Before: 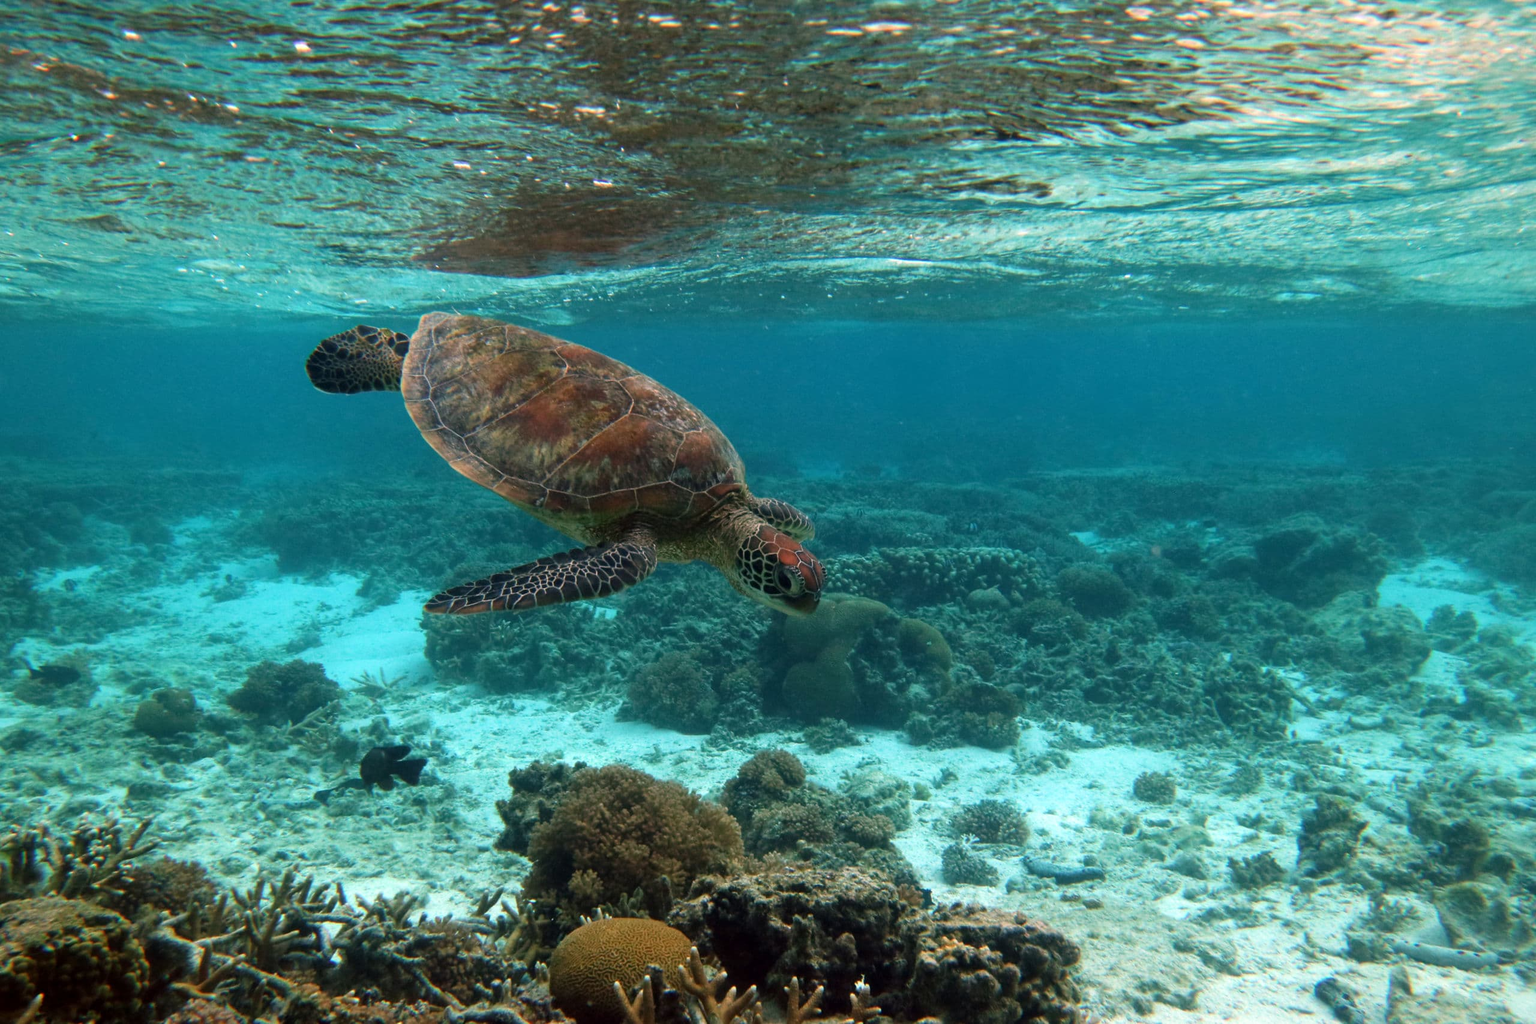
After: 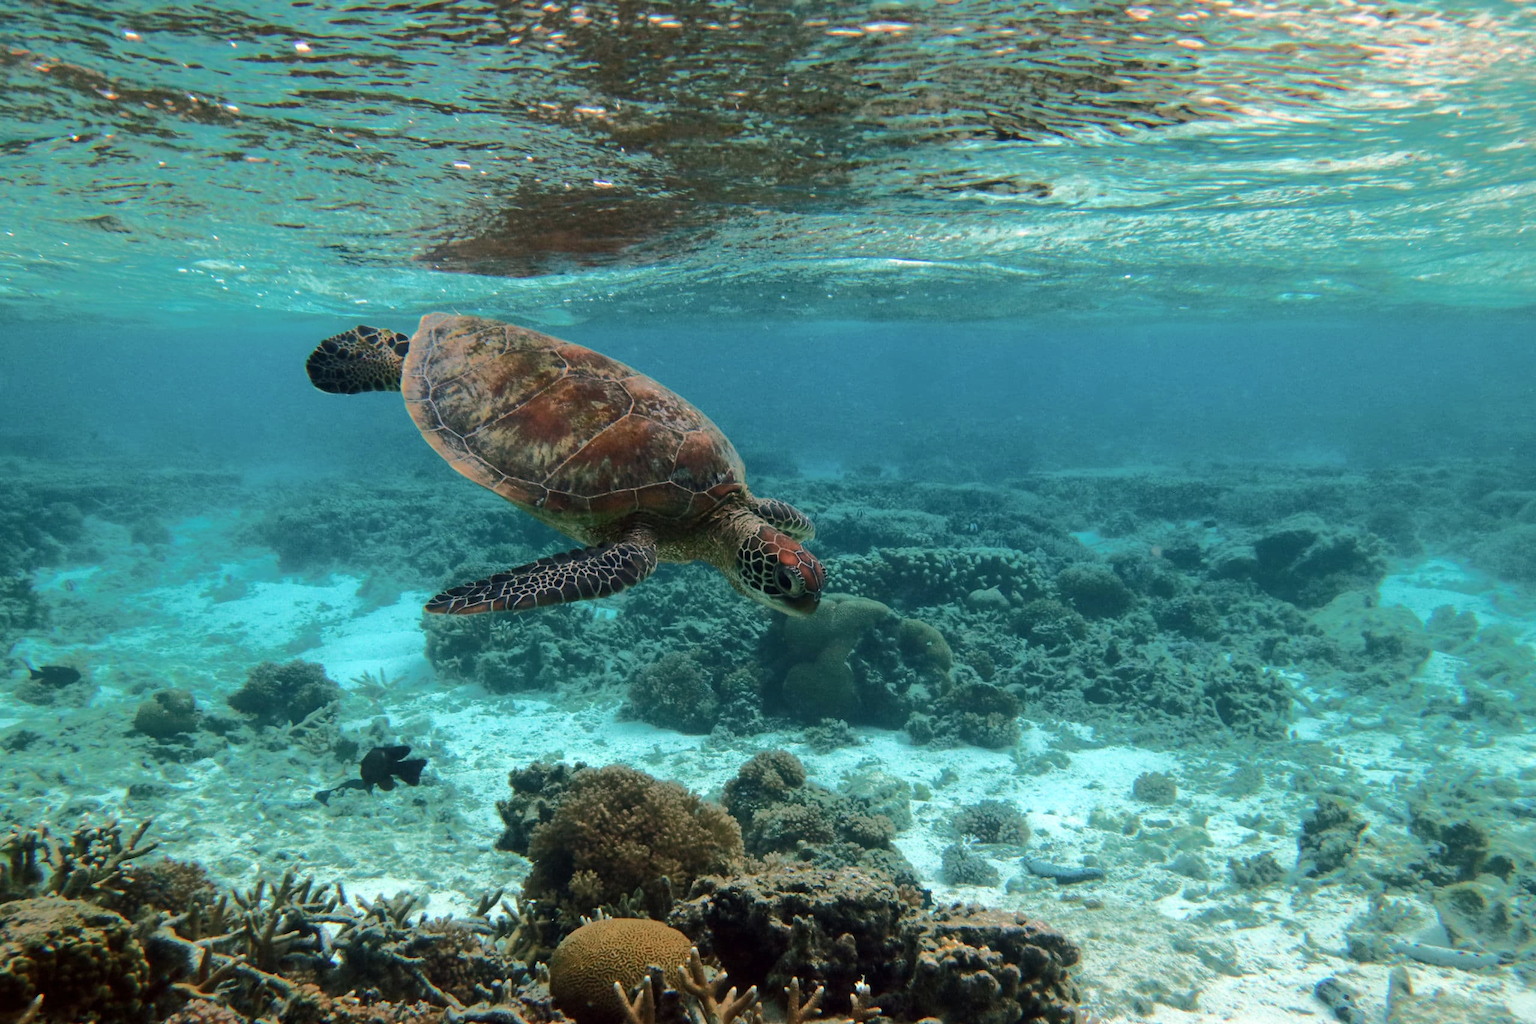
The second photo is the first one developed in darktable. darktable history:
contrast brightness saturation: saturation -0.067
tone curve: curves: ch0 [(0, 0) (0.003, 0.005) (0.011, 0.012) (0.025, 0.026) (0.044, 0.046) (0.069, 0.071) (0.1, 0.098) (0.136, 0.135) (0.177, 0.178) (0.224, 0.217) (0.277, 0.274) (0.335, 0.335) (0.399, 0.442) (0.468, 0.543) (0.543, 0.6) (0.623, 0.628) (0.709, 0.679) (0.801, 0.782) (0.898, 0.904) (1, 1)], color space Lab, independent channels, preserve colors none
